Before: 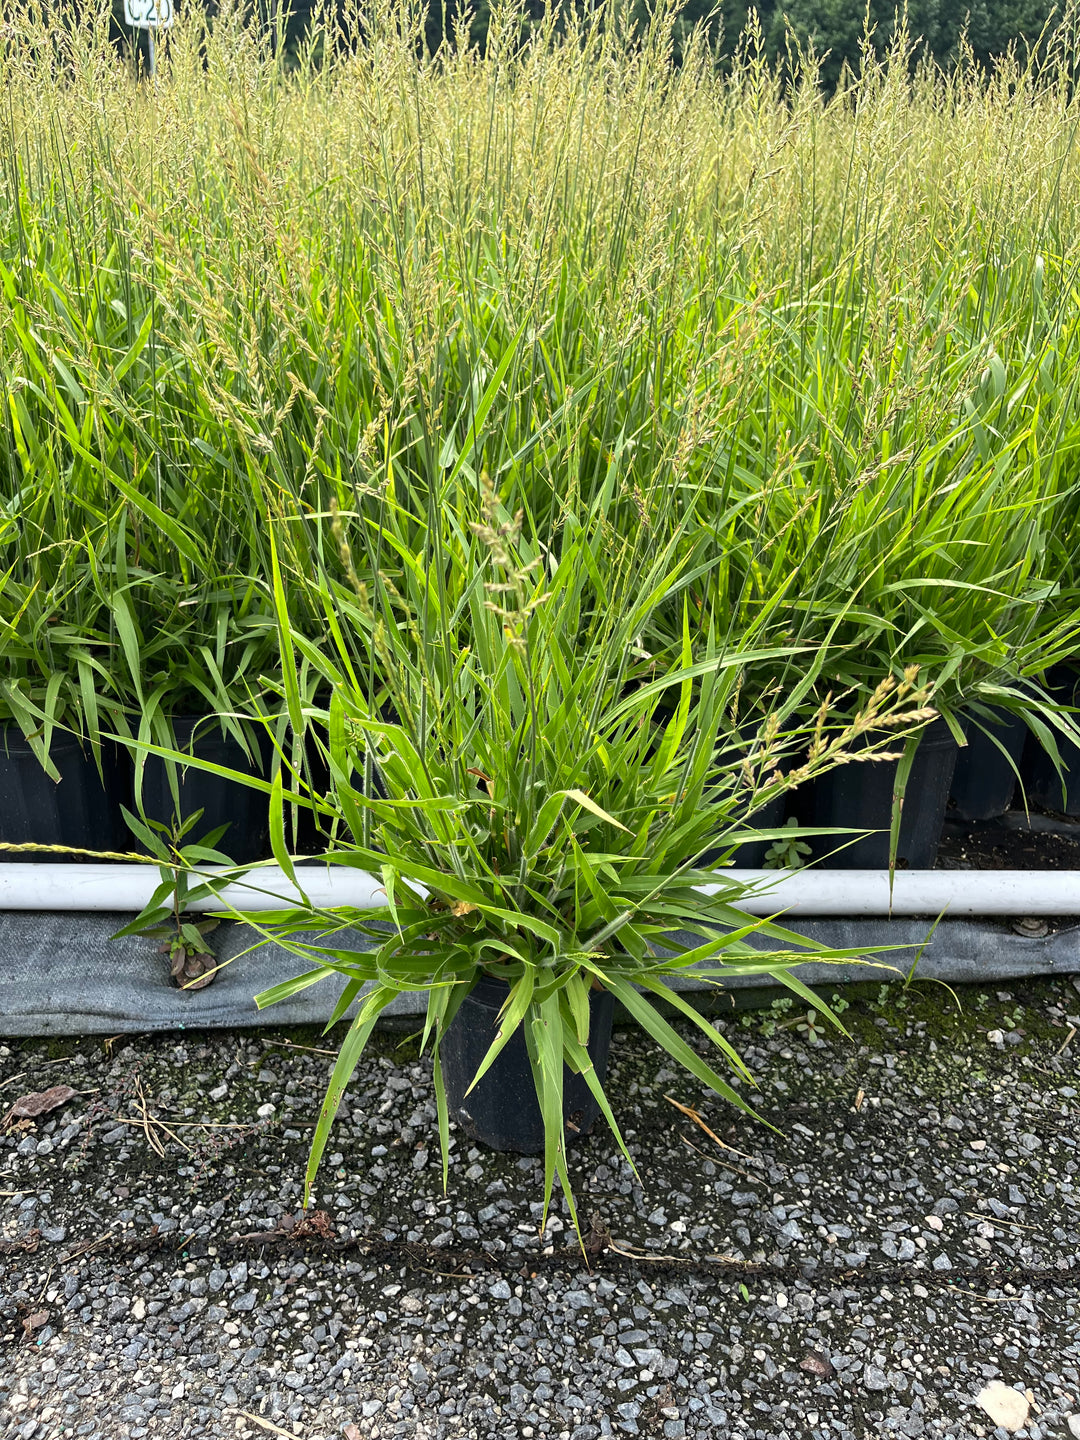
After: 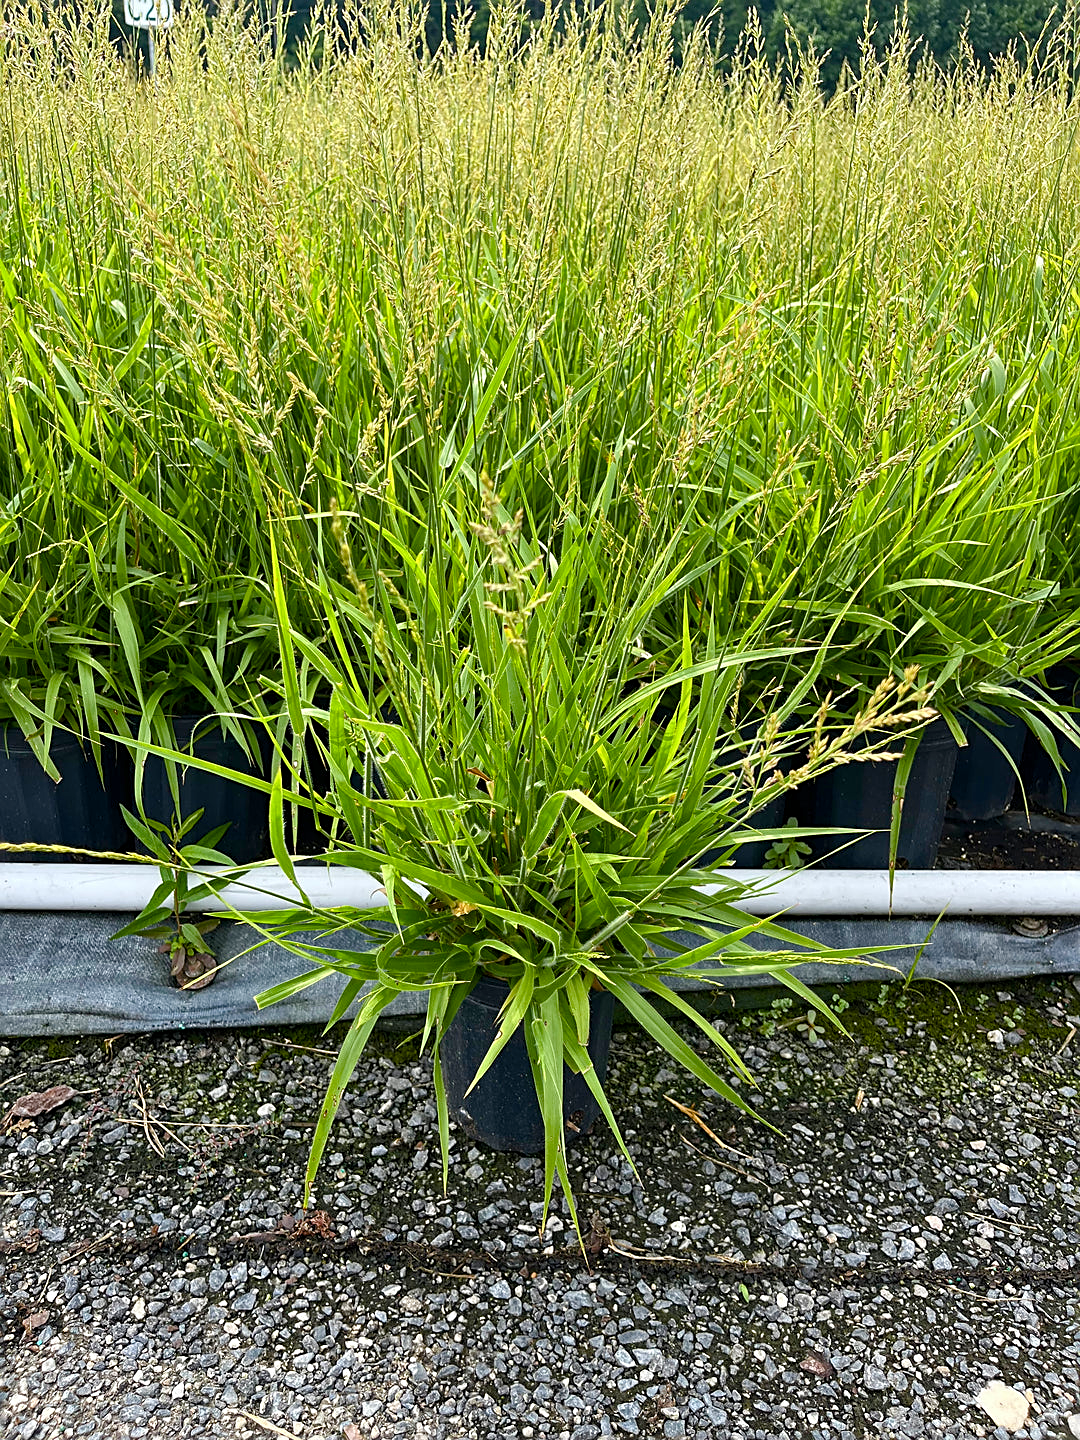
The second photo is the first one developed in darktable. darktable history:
color balance rgb: perceptual saturation grading › global saturation 20%, perceptual saturation grading › highlights -25.627%, perceptual saturation grading › shadows 49.408%, global vibrance 20%
sharpen: on, module defaults
